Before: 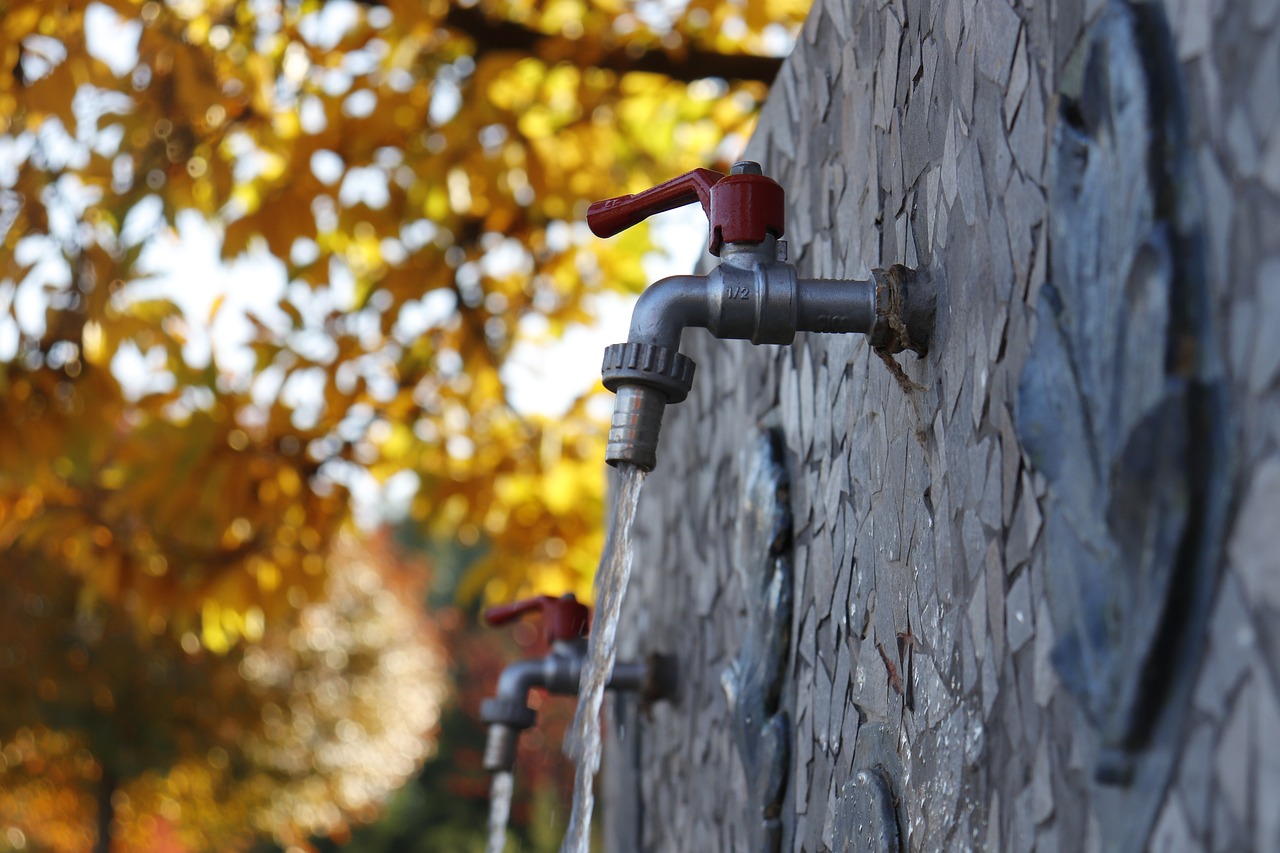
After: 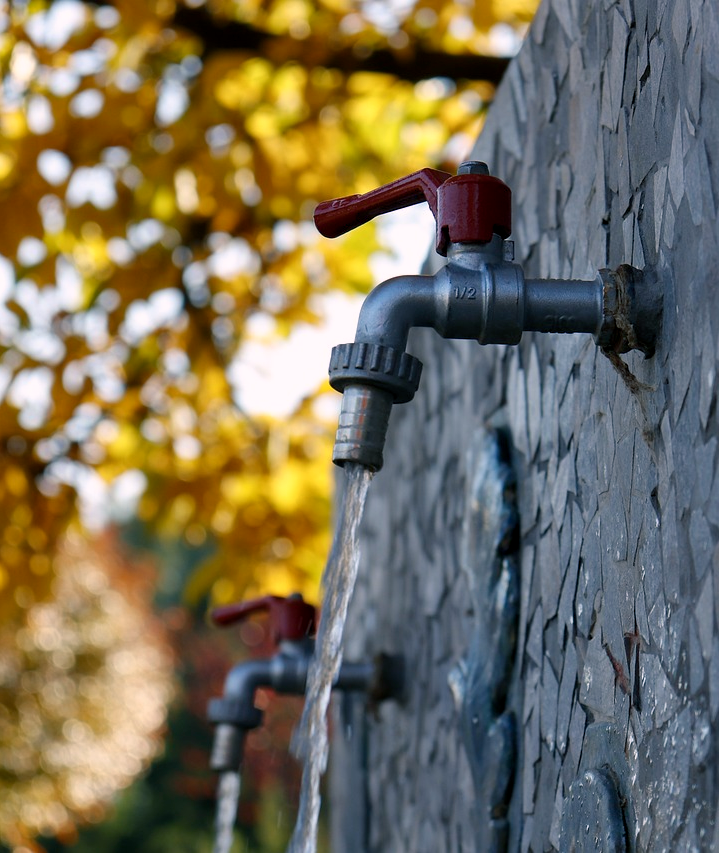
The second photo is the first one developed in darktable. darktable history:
color balance rgb: power › luminance -7.892%, power › chroma 1.079%, power › hue 215.92°, highlights gain › chroma 2.929%, highlights gain › hue 61.86°, global offset › luminance -0.472%, perceptual saturation grading › global saturation 1.424%, perceptual saturation grading › highlights -1.815%, perceptual saturation grading › mid-tones 3.957%, perceptual saturation grading › shadows 7.44%, global vibrance 20%
color correction: highlights a* -0.079, highlights b* -5.45, shadows a* -0.121, shadows b* -0.102
crop: left 21.364%, right 22.436%
